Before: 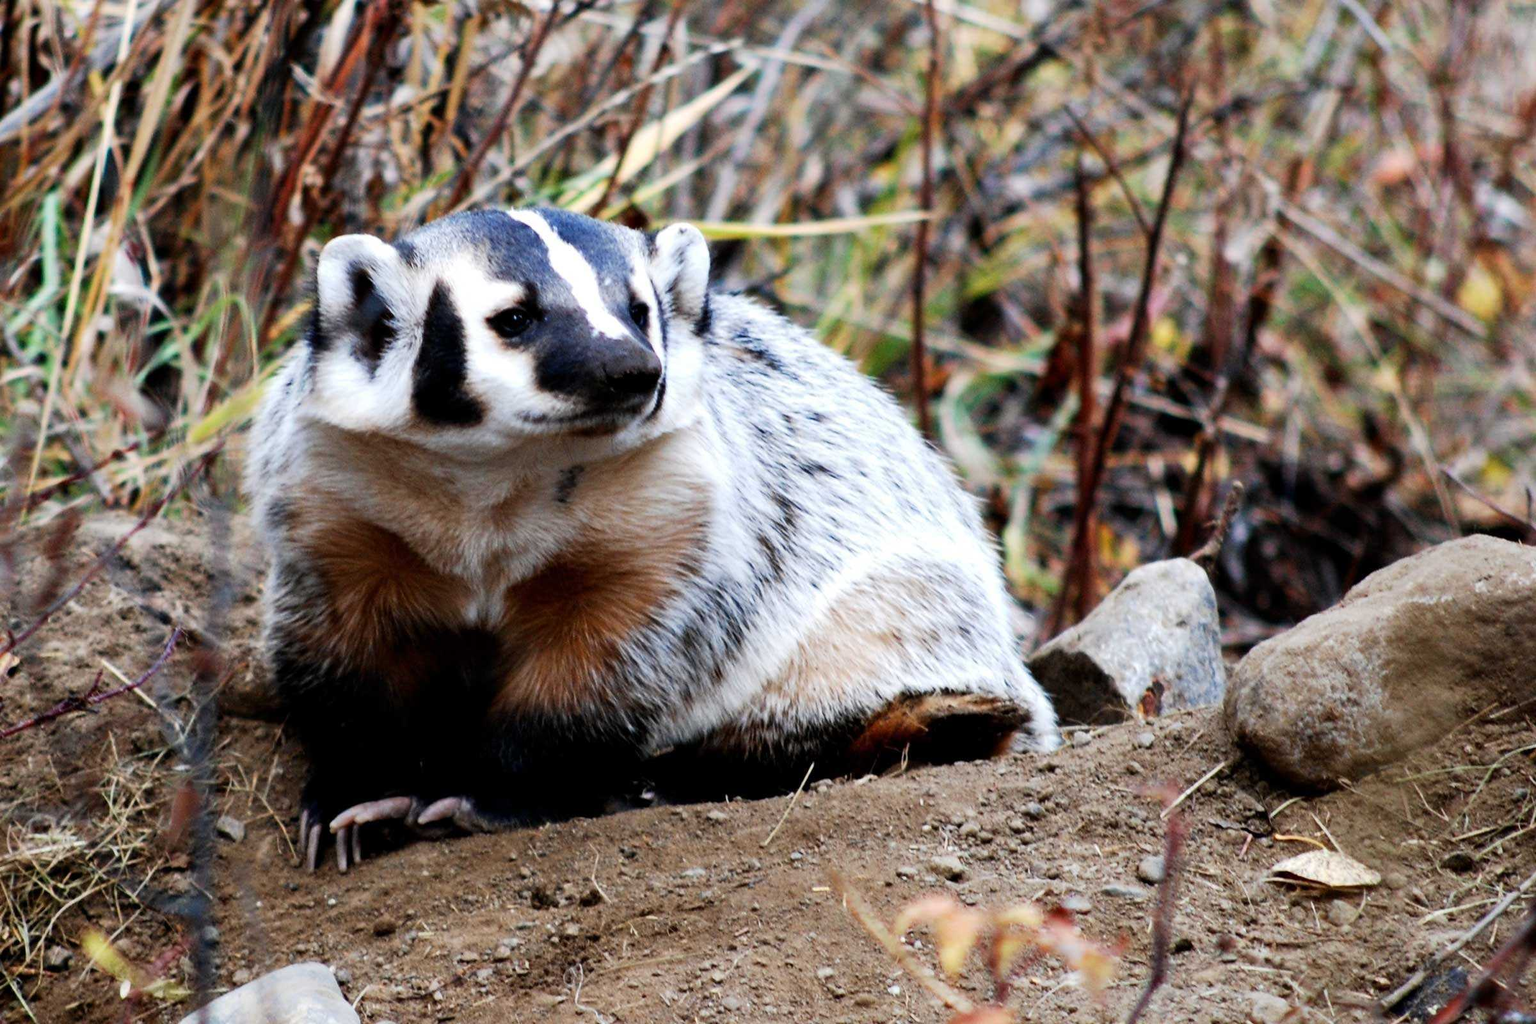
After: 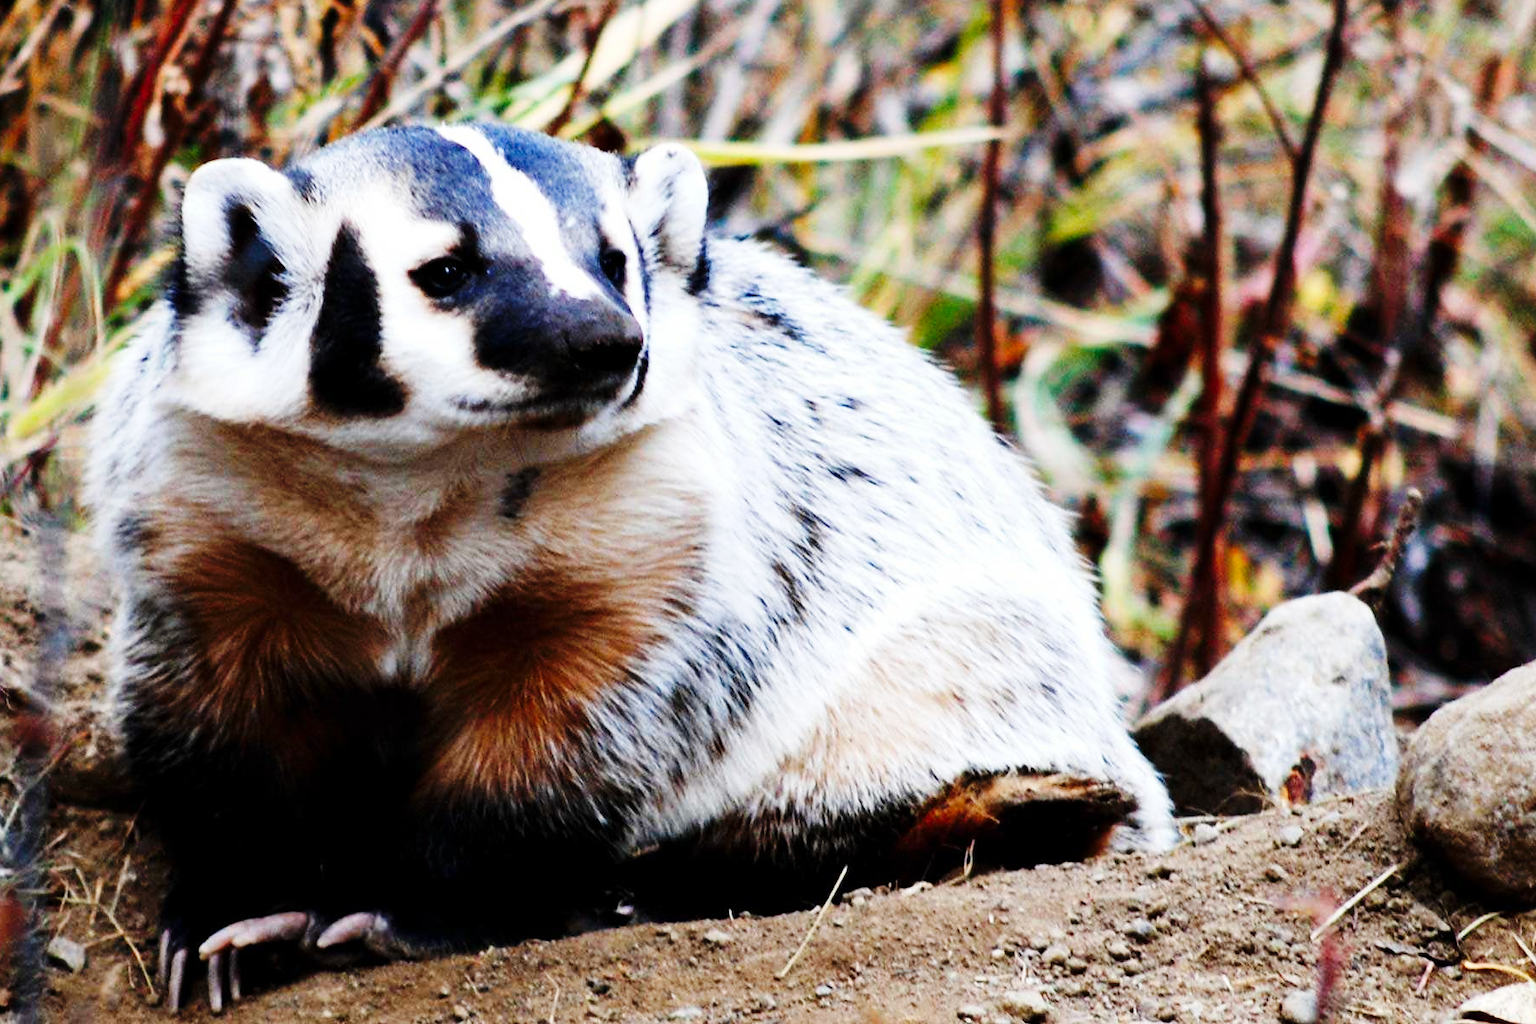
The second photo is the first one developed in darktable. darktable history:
base curve: curves: ch0 [(0, 0) (0.036, 0.025) (0.121, 0.166) (0.206, 0.329) (0.605, 0.79) (1, 1)], preserve colors none
crop and rotate: left 11.831%, top 11.346%, right 13.429%, bottom 13.899%
